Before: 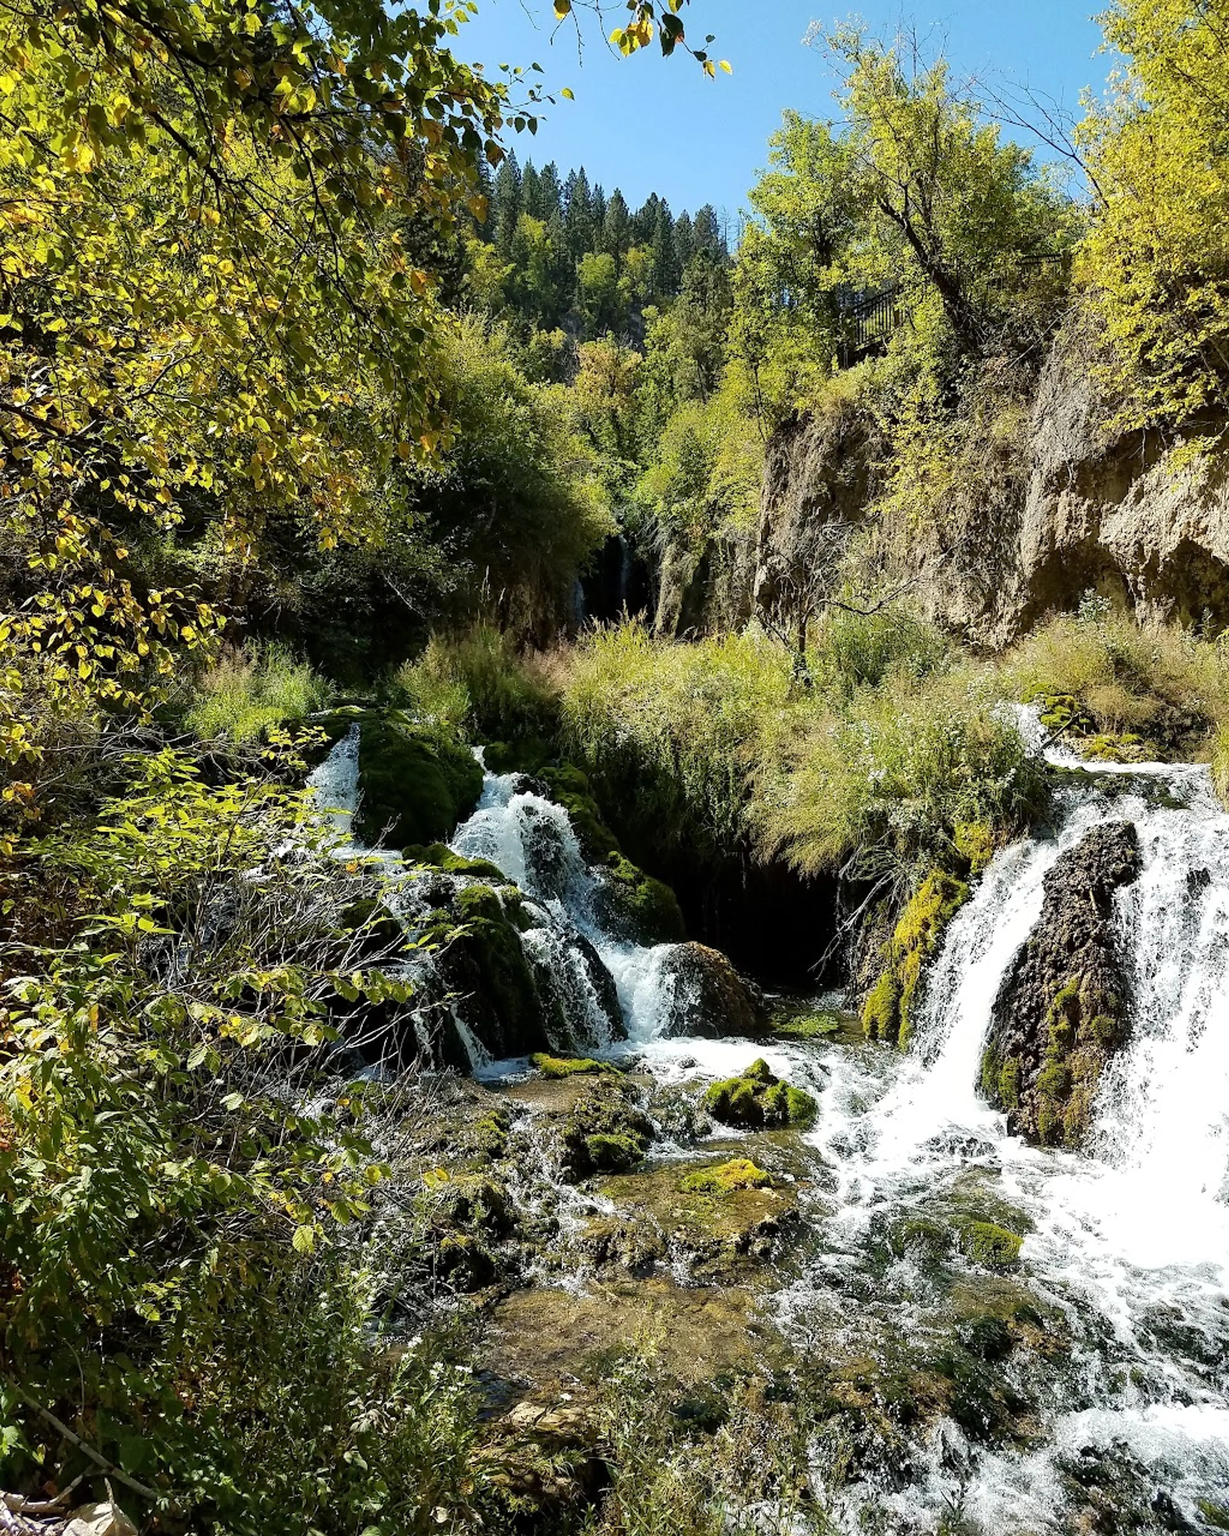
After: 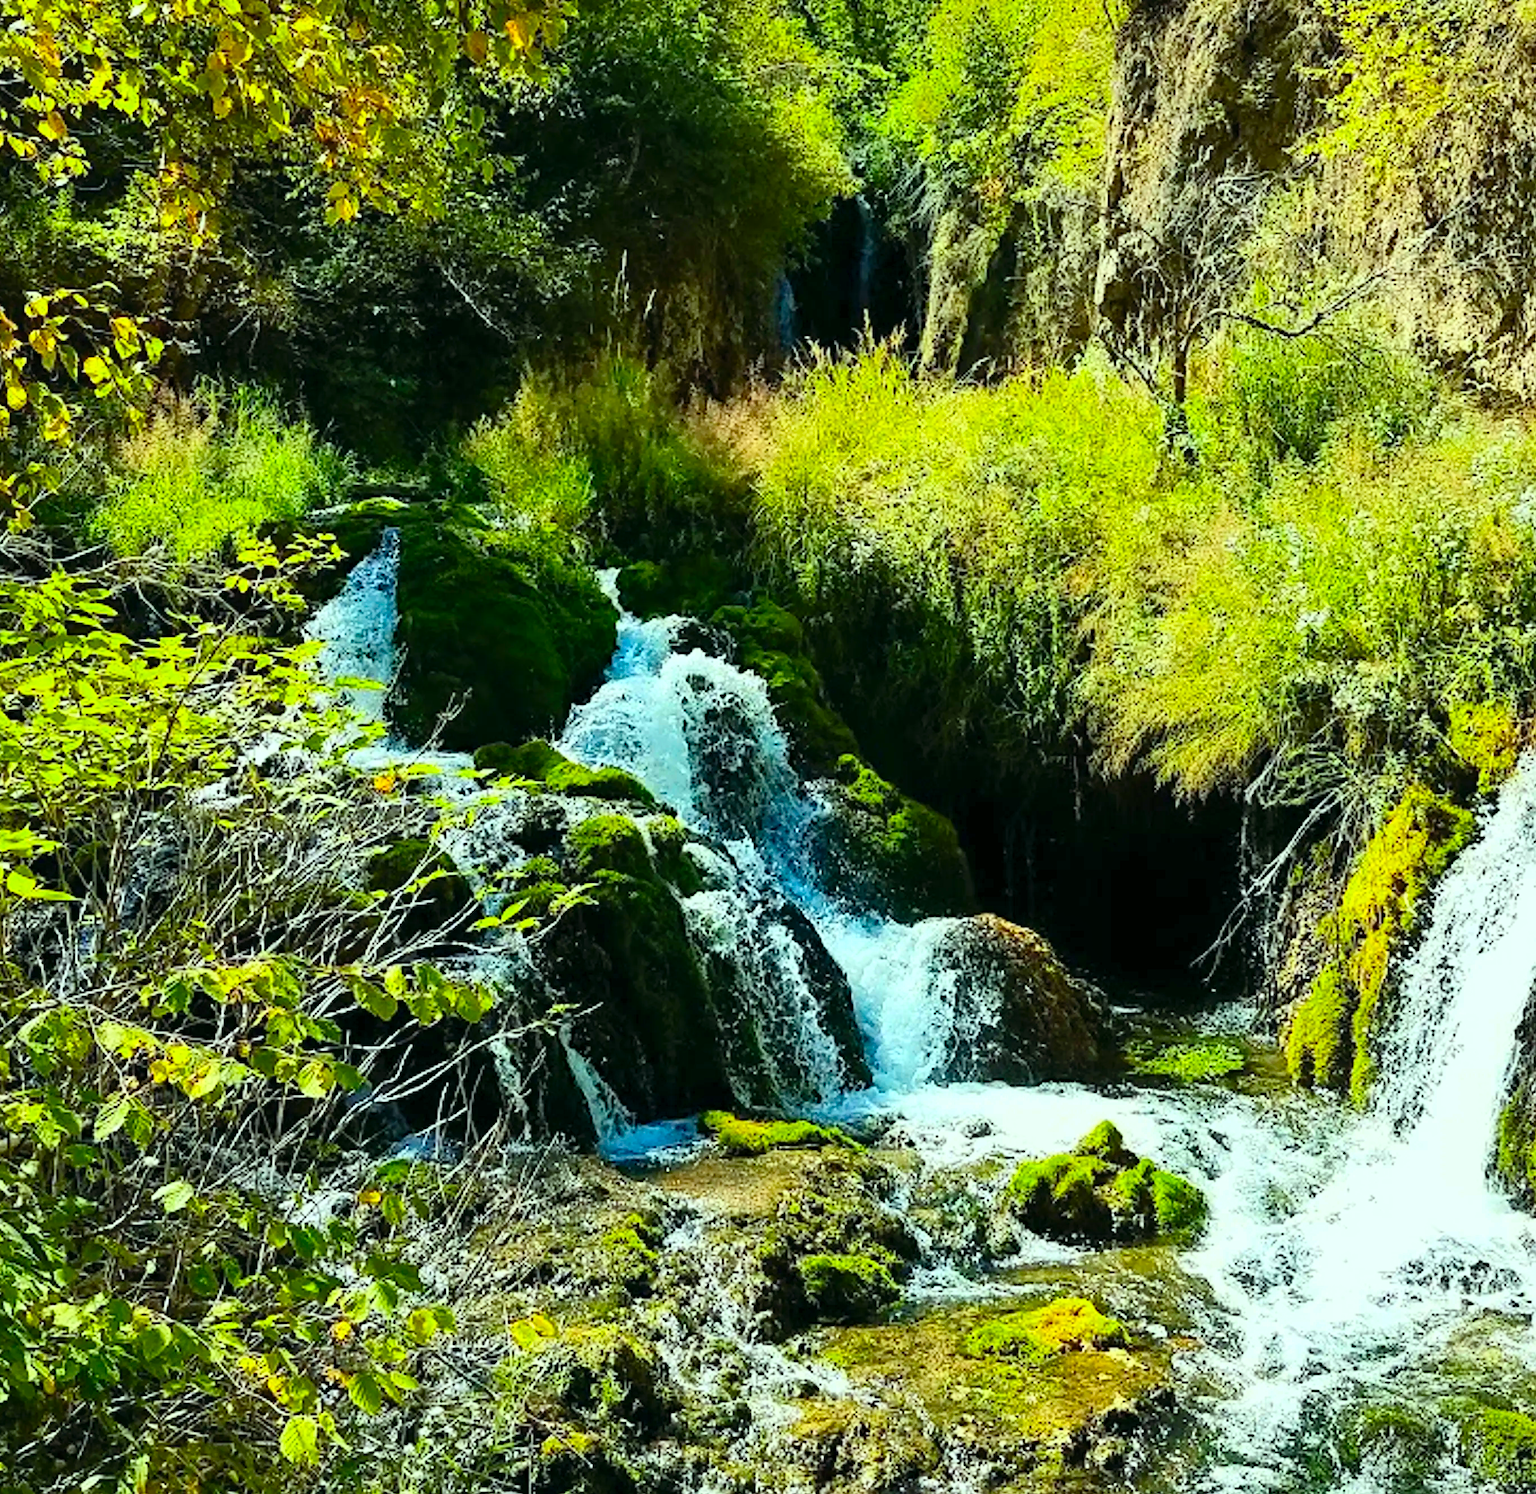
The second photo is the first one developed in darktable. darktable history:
crop: left 10.917%, top 27.632%, right 18.318%, bottom 17.279%
contrast brightness saturation: contrast 0.242, brightness 0.257, saturation 0.378
haze removal: compatibility mode true, adaptive false
color correction: highlights a* -7.56, highlights b* 1.05, shadows a* -3, saturation 1.41
